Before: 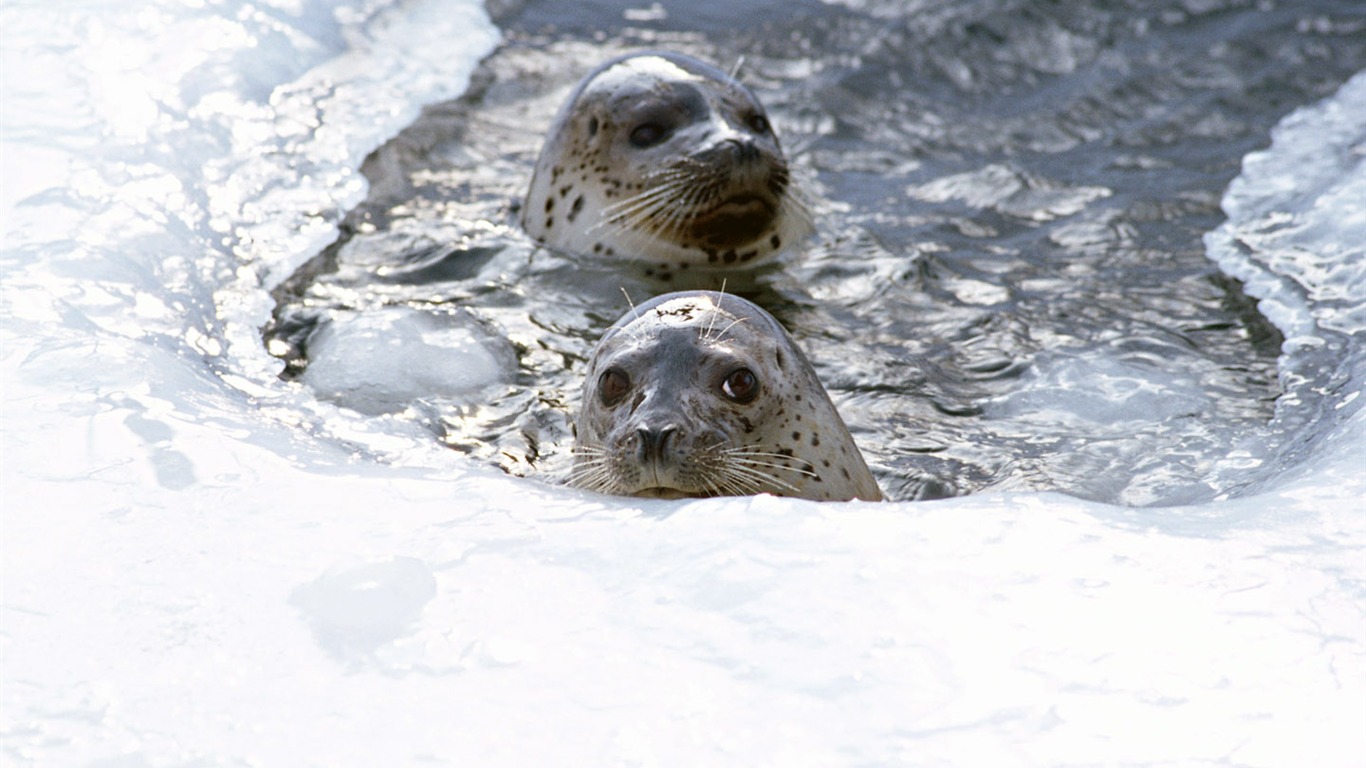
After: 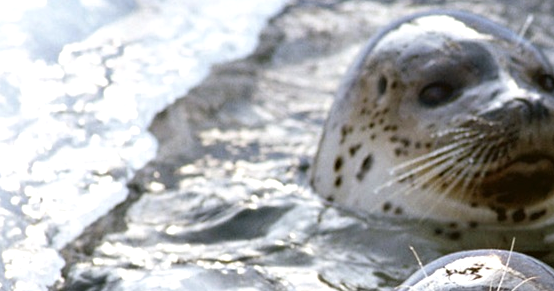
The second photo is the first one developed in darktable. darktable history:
exposure: exposure 0.258 EV, compensate highlight preservation false
crop: left 15.452%, top 5.459%, right 43.956%, bottom 56.62%
